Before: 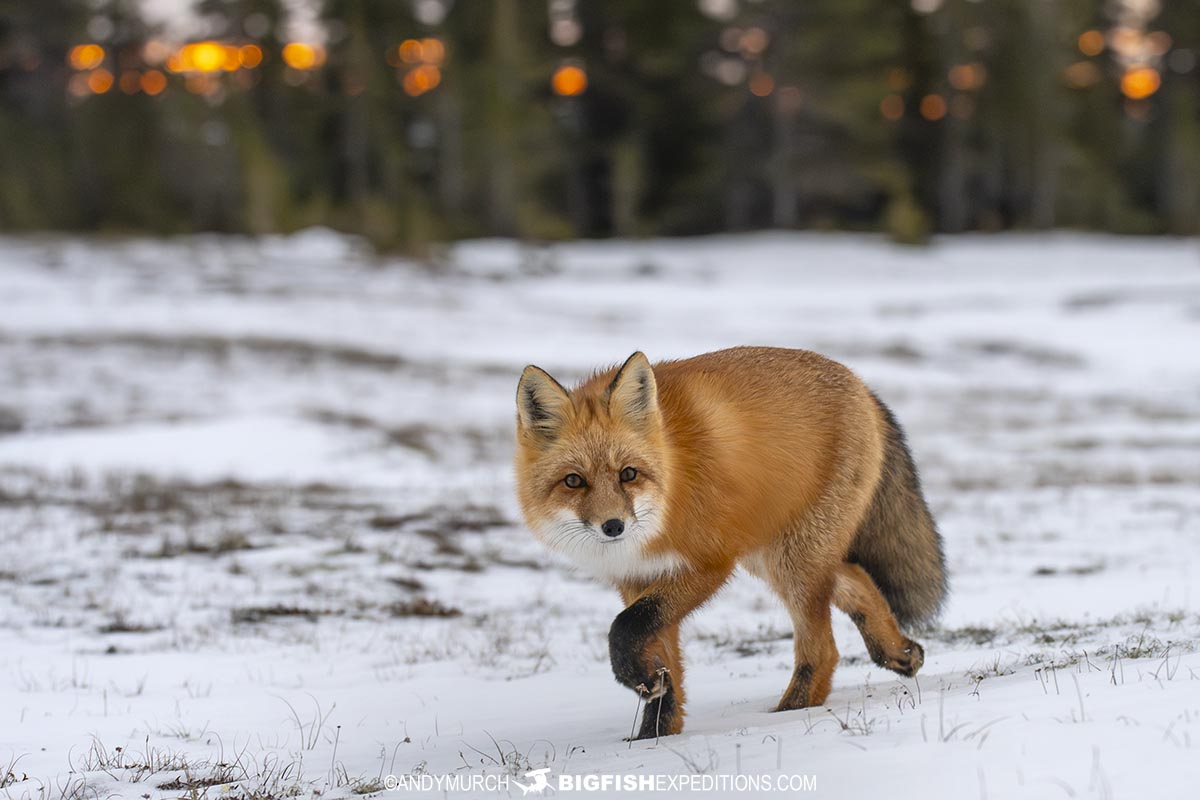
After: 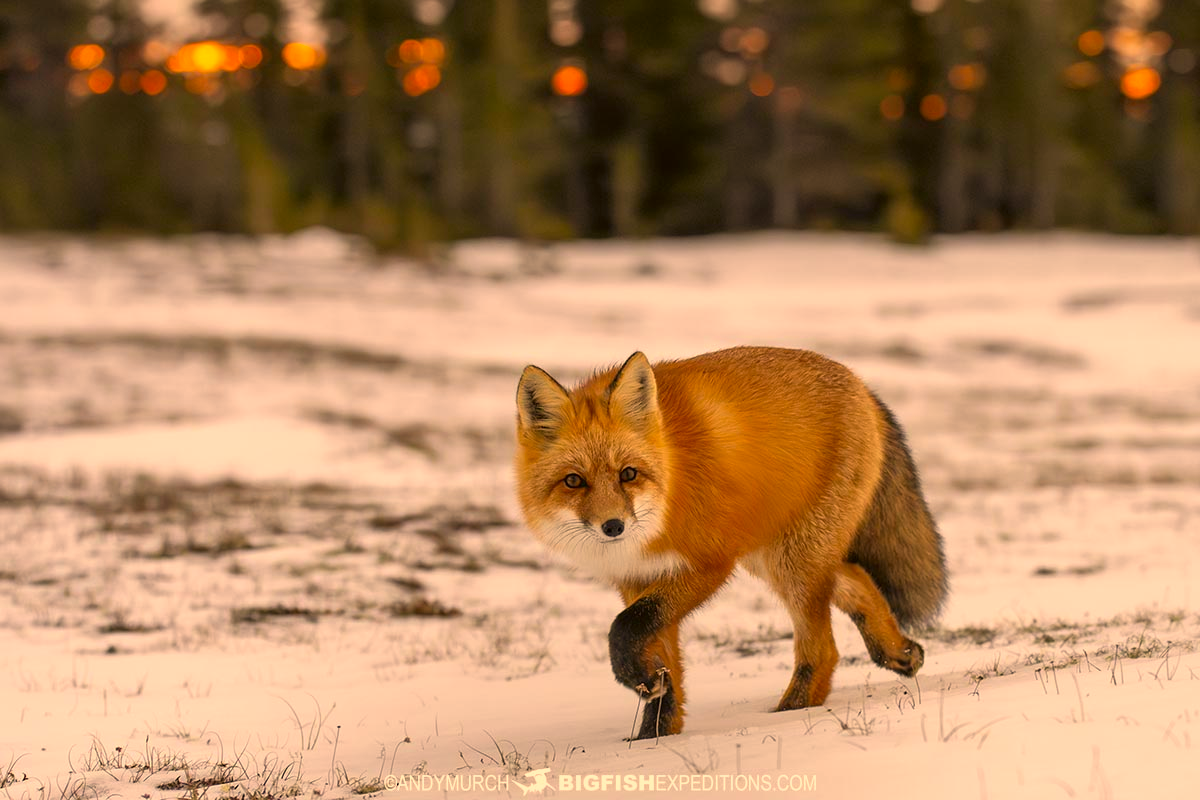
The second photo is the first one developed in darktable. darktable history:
base curve: curves: ch0 [(0, 0) (0.303, 0.277) (1, 1)]
color correction: highlights a* 18.3, highlights b* 35.84, shadows a* 1.65, shadows b* 5.91, saturation 1.03
shadows and highlights: radius 127.8, shadows 21.07, highlights -21.69, low approximation 0.01
